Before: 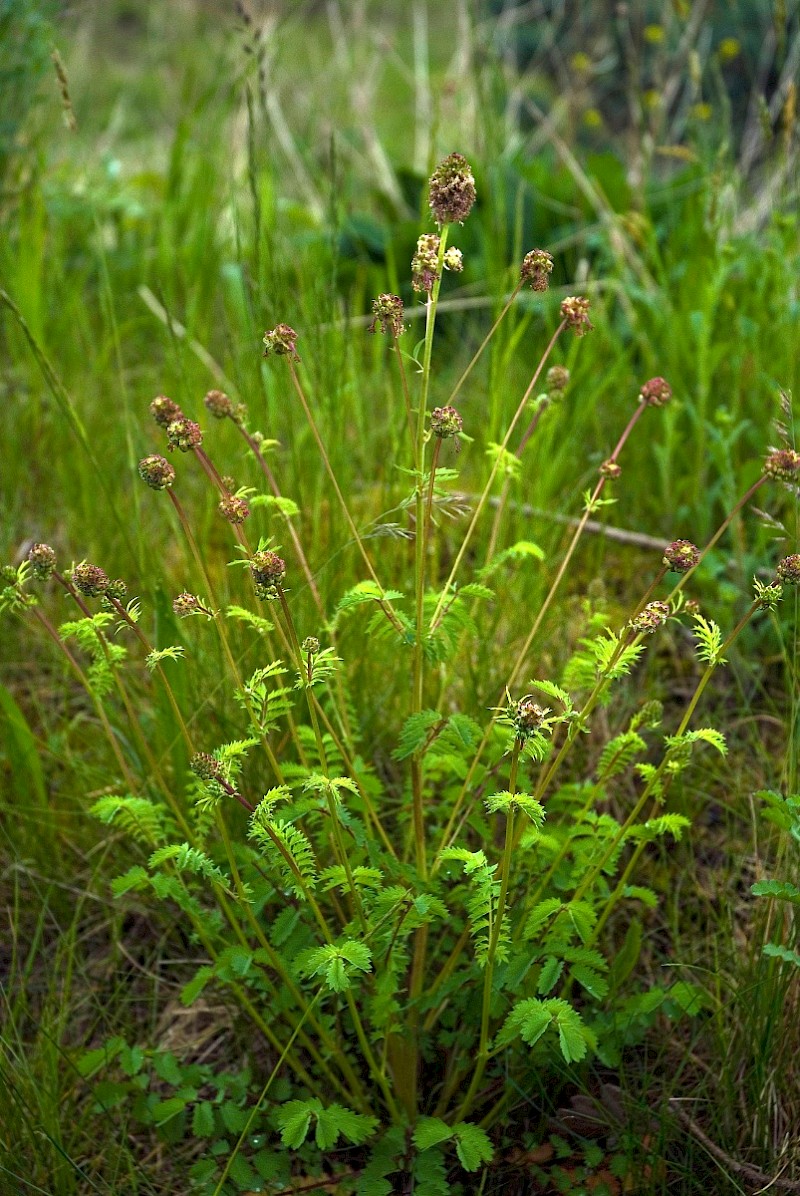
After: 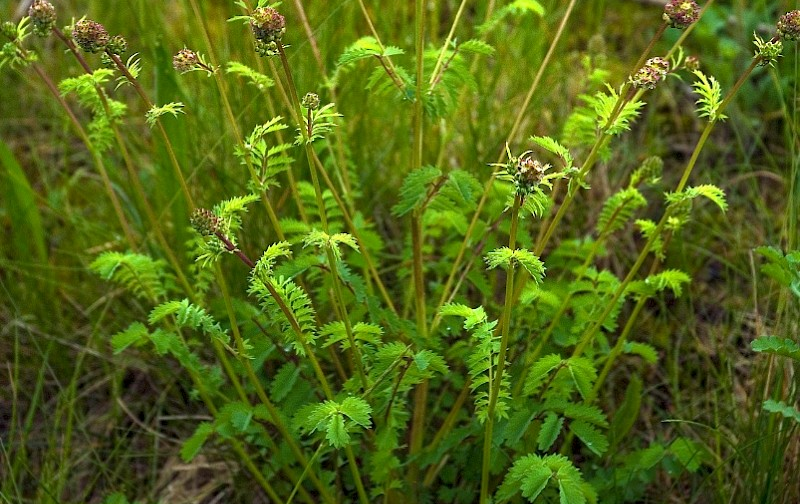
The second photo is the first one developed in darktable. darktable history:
crop: top 45.532%, bottom 12.264%
